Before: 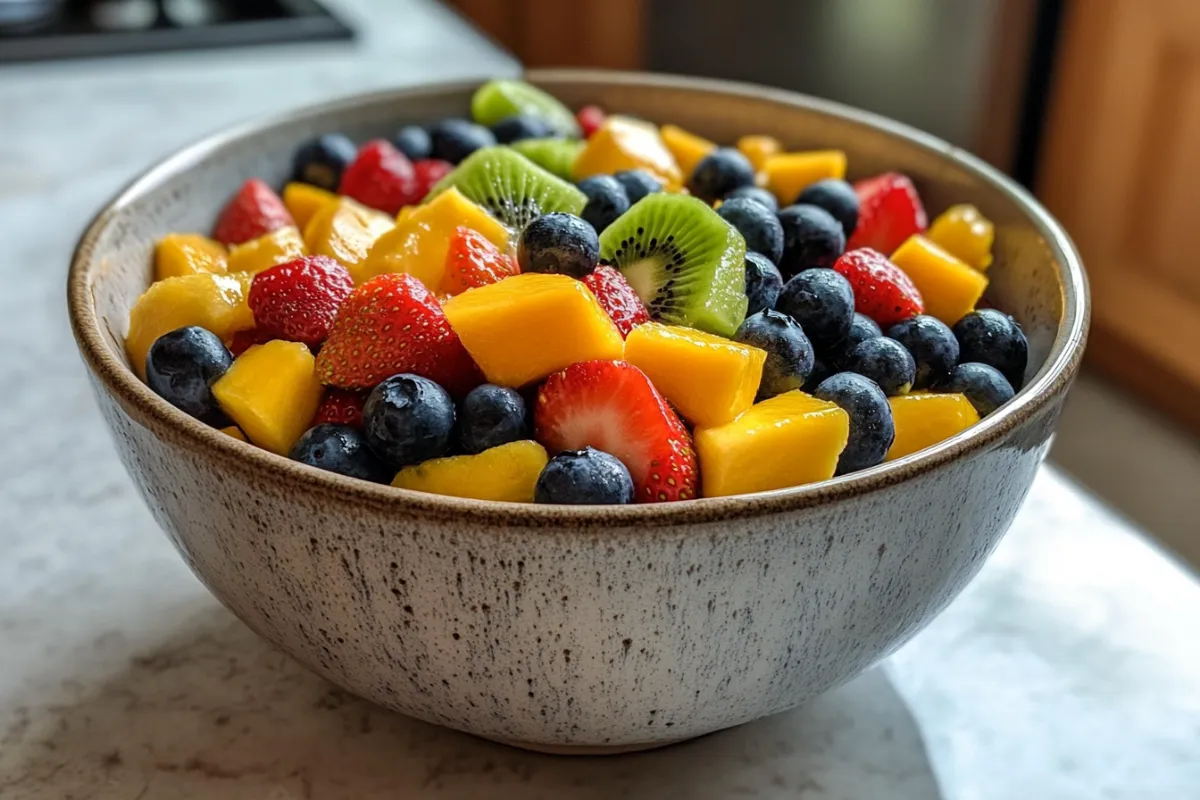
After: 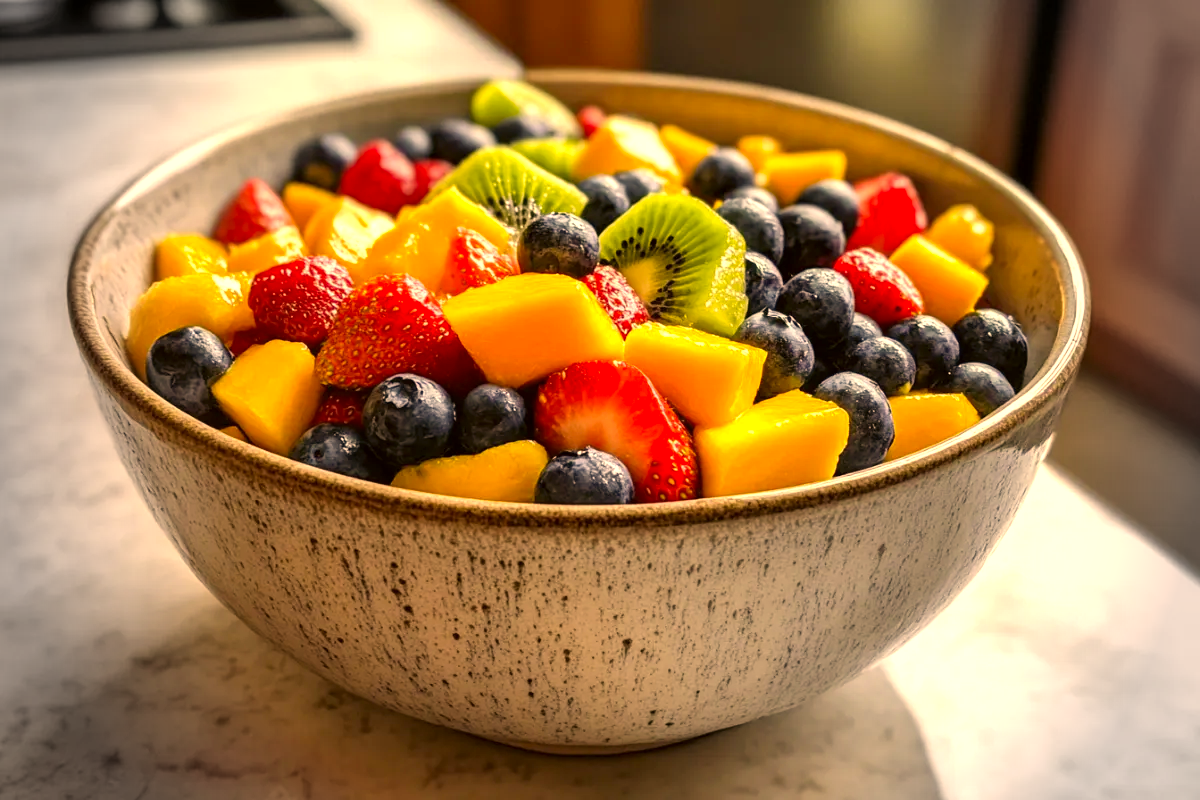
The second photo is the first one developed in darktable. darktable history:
exposure: black level correction 0, exposure 0.693 EV, compensate highlight preservation false
vignetting: fall-off start 75.96%, fall-off radius 28.35%, saturation -0.638, width/height ratio 0.967
color correction: highlights a* 18.53, highlights b* 35.75, shadows a* 1.42, shadows b* 6.48, saturation 1.03
